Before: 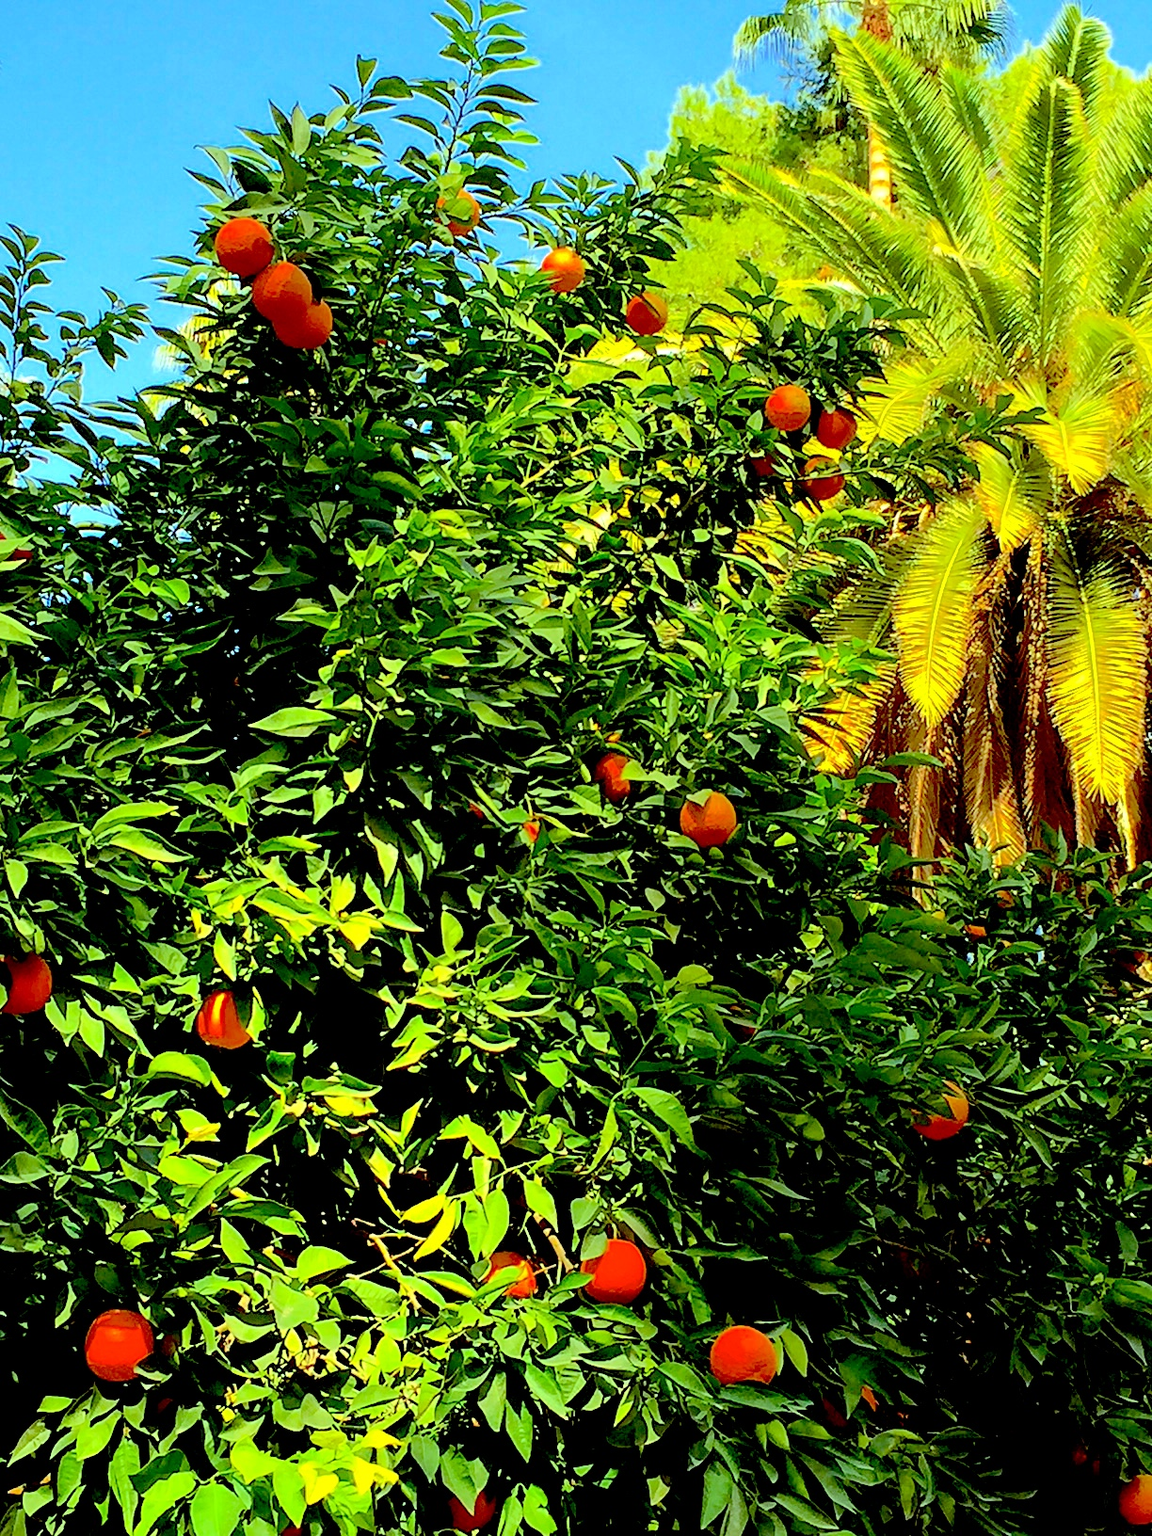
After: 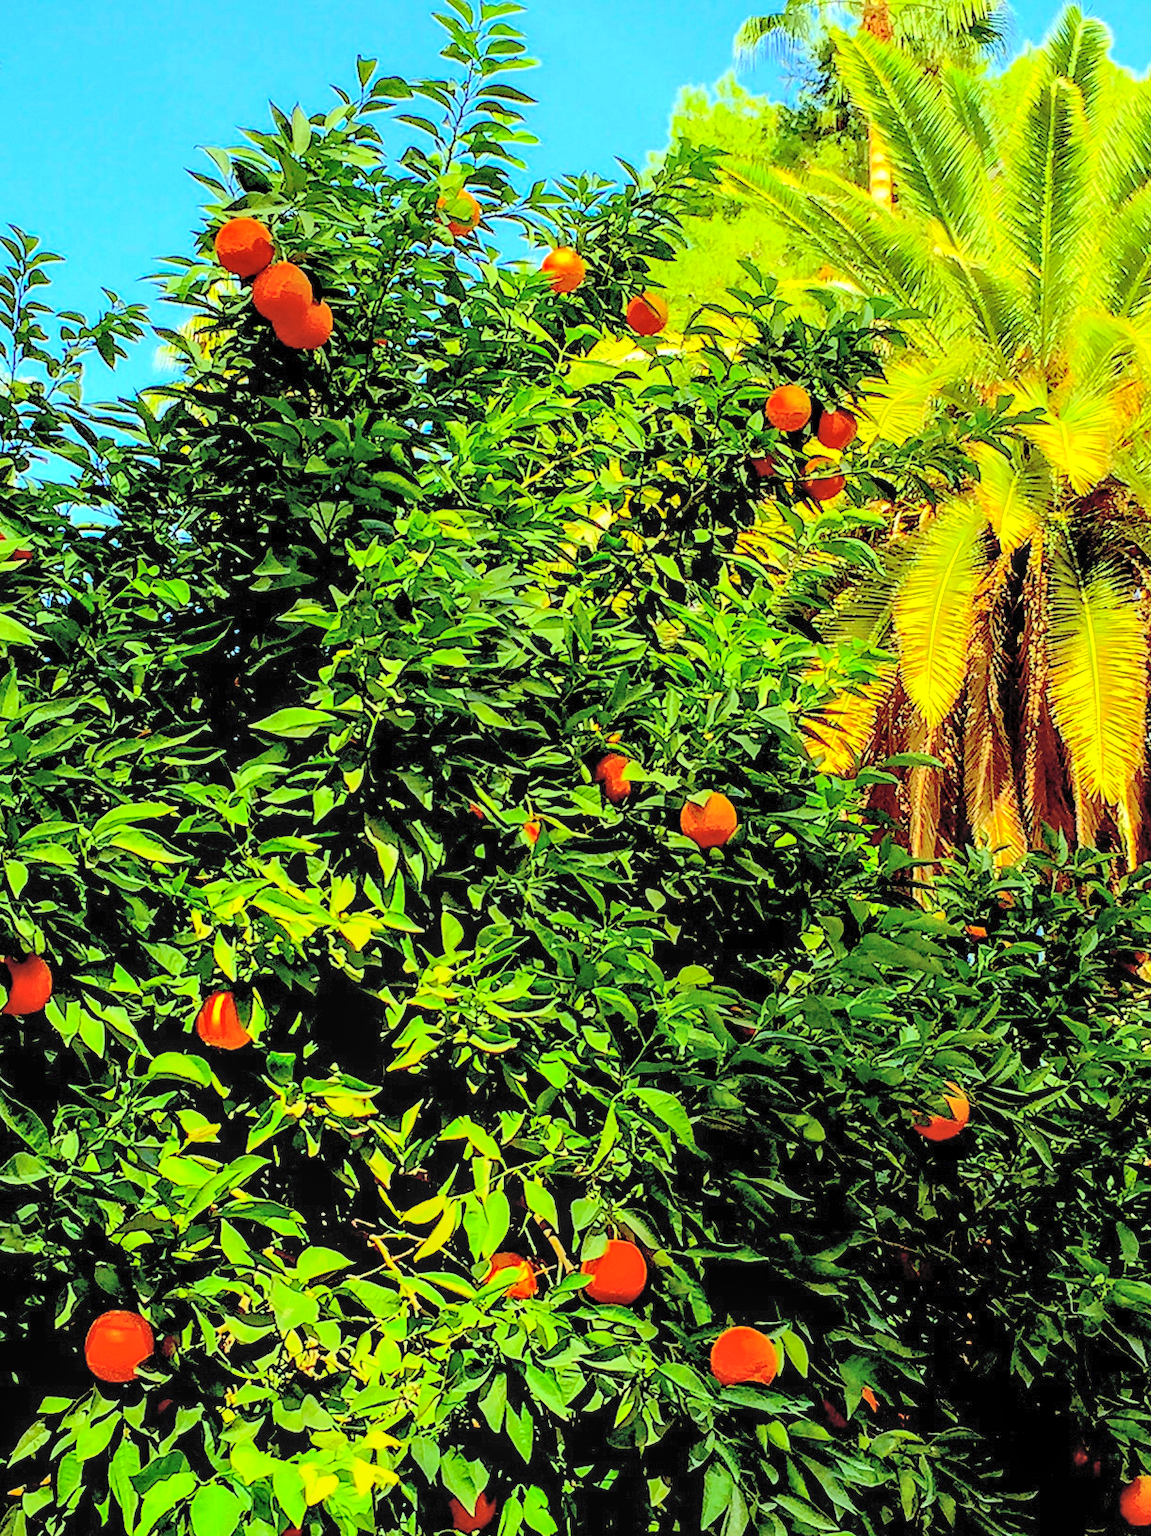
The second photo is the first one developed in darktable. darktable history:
local contrast: detail 130%
crop: left 0.065%
contrast brightness saturation: contrast 0.097, brightness 0.309, saturation 0.144
